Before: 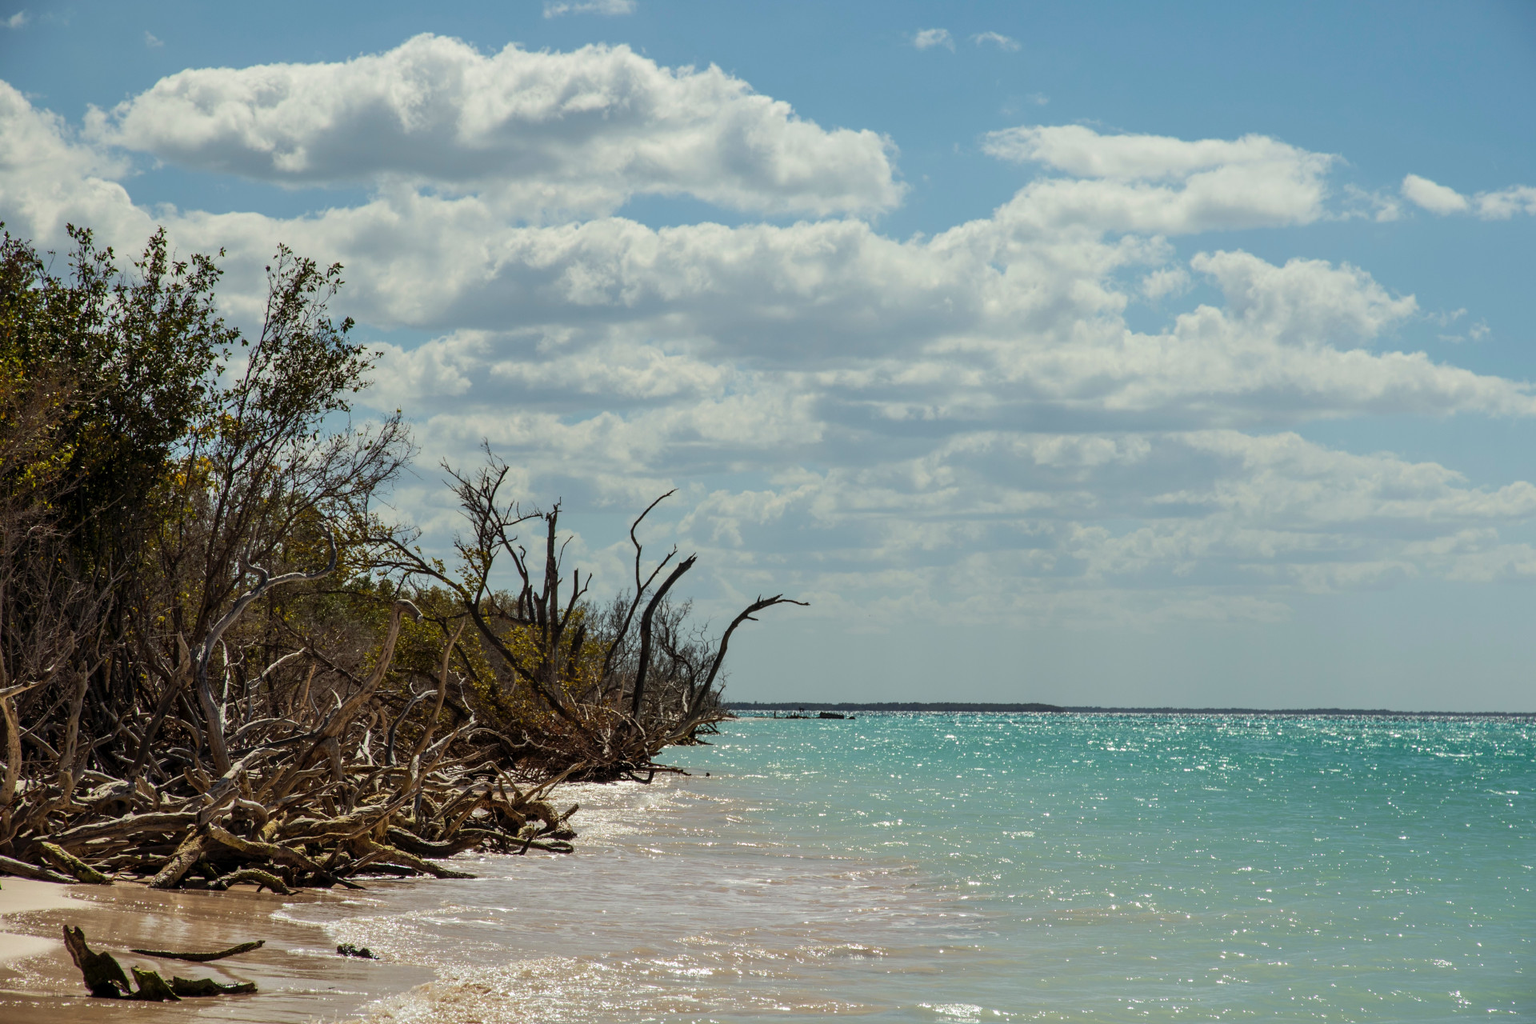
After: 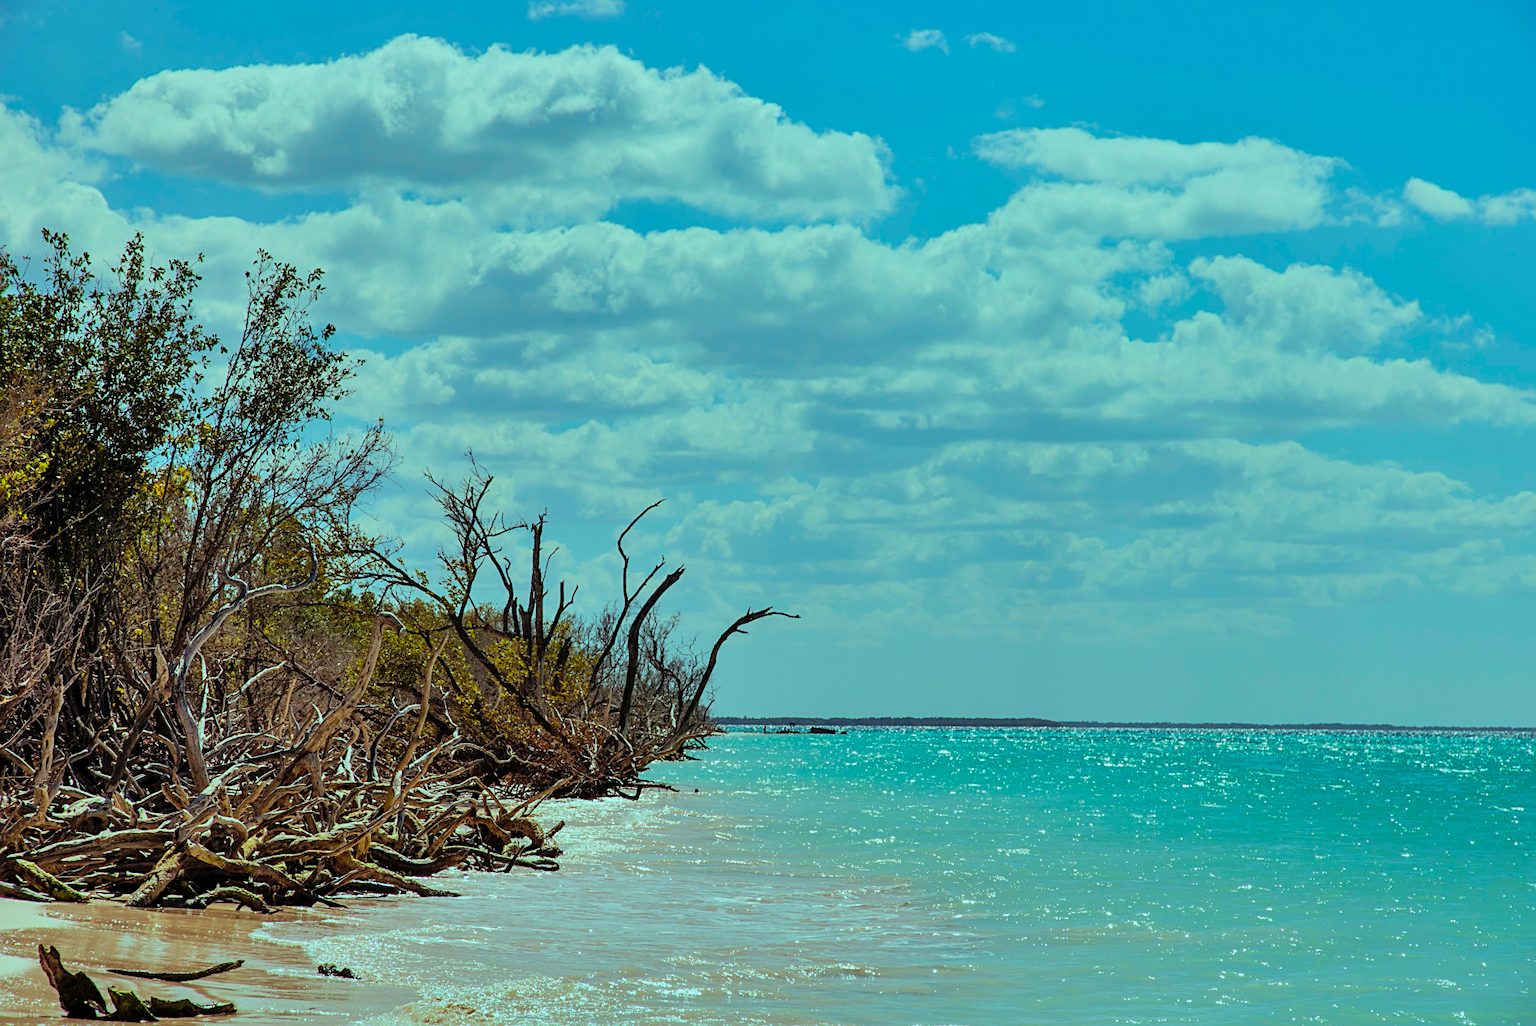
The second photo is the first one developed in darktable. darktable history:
crop: left 1.707%, right 0.283%, bottom 1.778%
sharpen: on, module defaults
filmic rgb: middle gray luminance 18.32%, black relative exposure -10.51 EV, white relative exposure 3.41 EV, target black luminance 0%, hardness 6.04, latitude 98.43%, contrast 0.84, shadows ↔ highlights balance 0.707%
contrast brightness saturation: saturation 0.179
color balance rgb: power › chroma 0.508%, power › hue 260.24°, highlights gain › chroma 5.291%, highlights gain › hue 198.23°, perceptual saturation grading › global saturation 11.498%
levels: levels [0, 0.435, 0.917]
shadows and highlights: low approximation 0.01, soften with gaussian
